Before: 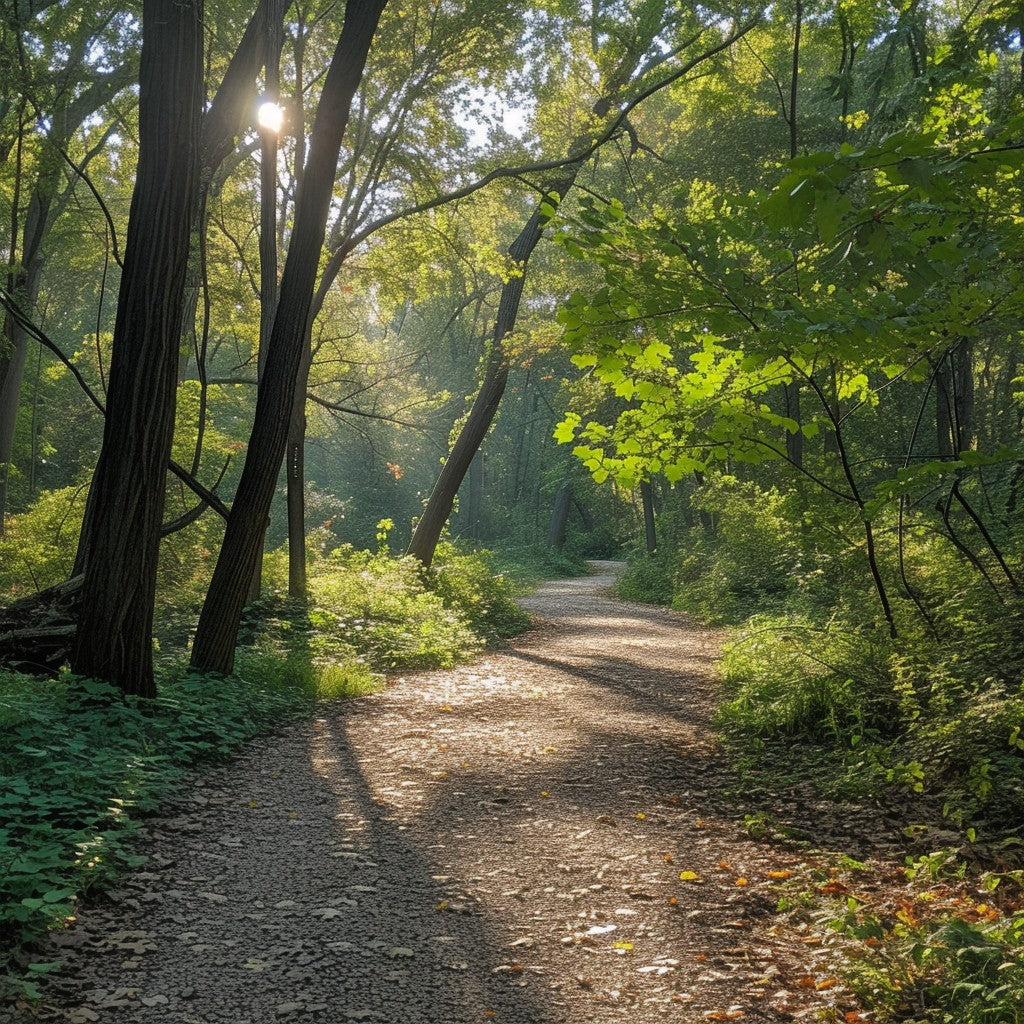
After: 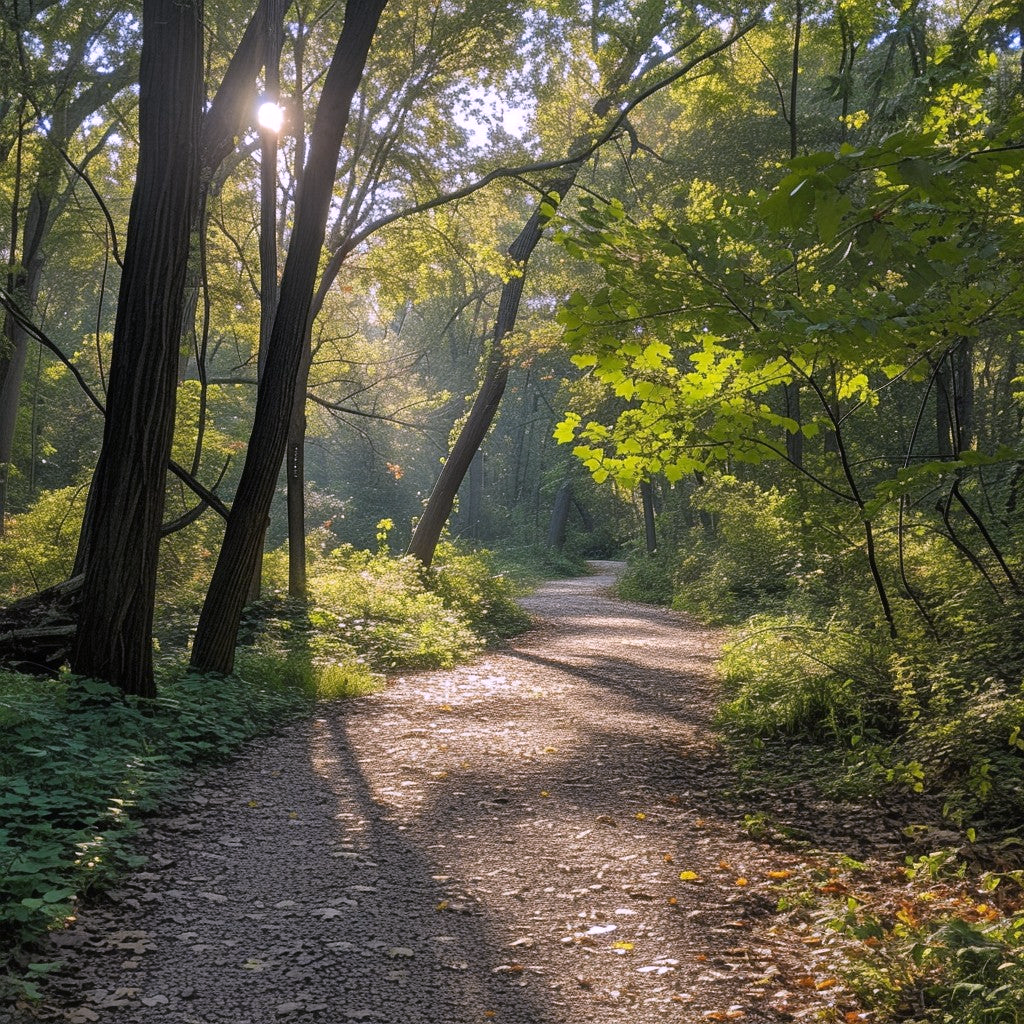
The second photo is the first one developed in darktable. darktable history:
exposure: compensate exposure bias true, compensate highlight preservation false
white balance: red 1.066, blue 1.119
color contrast: green-magenta contrast 0.81
rotate and perspective: automatic cropping original format, crop left 0, crop top 0
